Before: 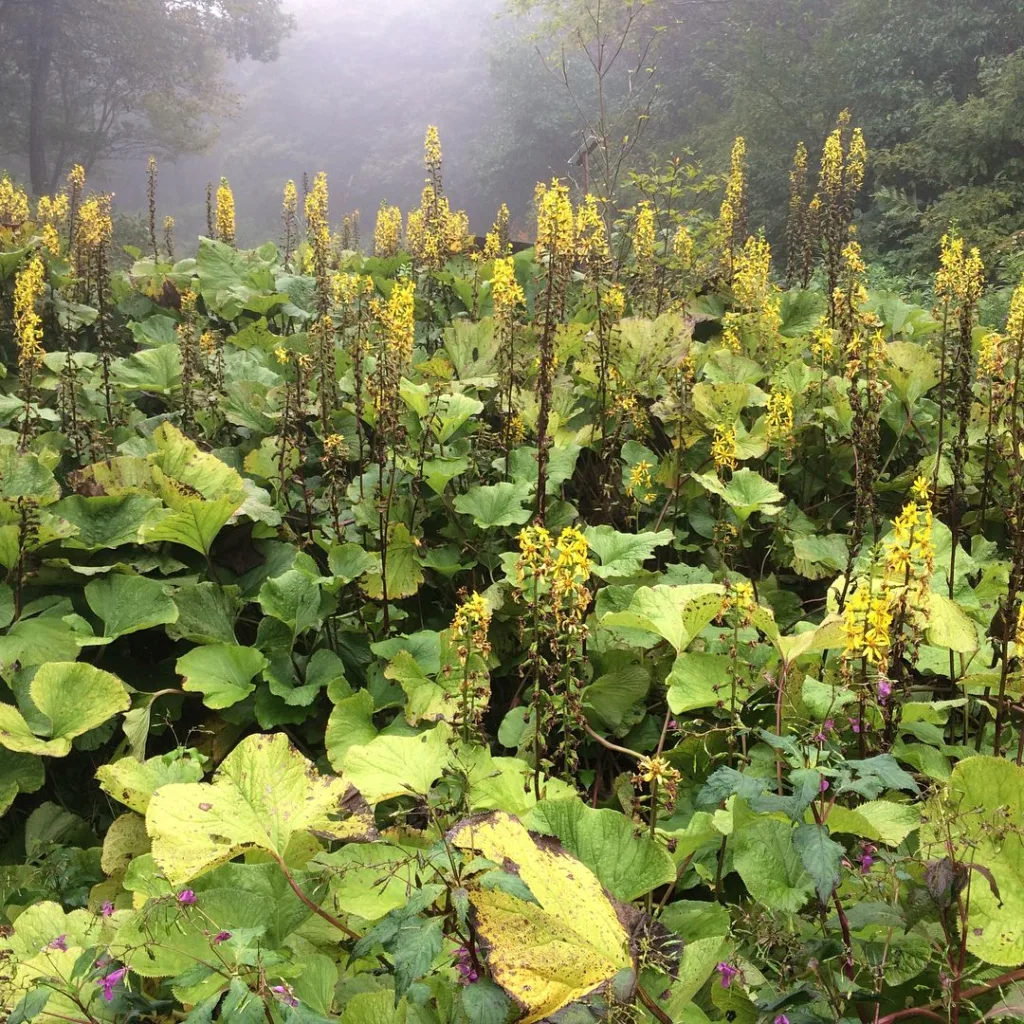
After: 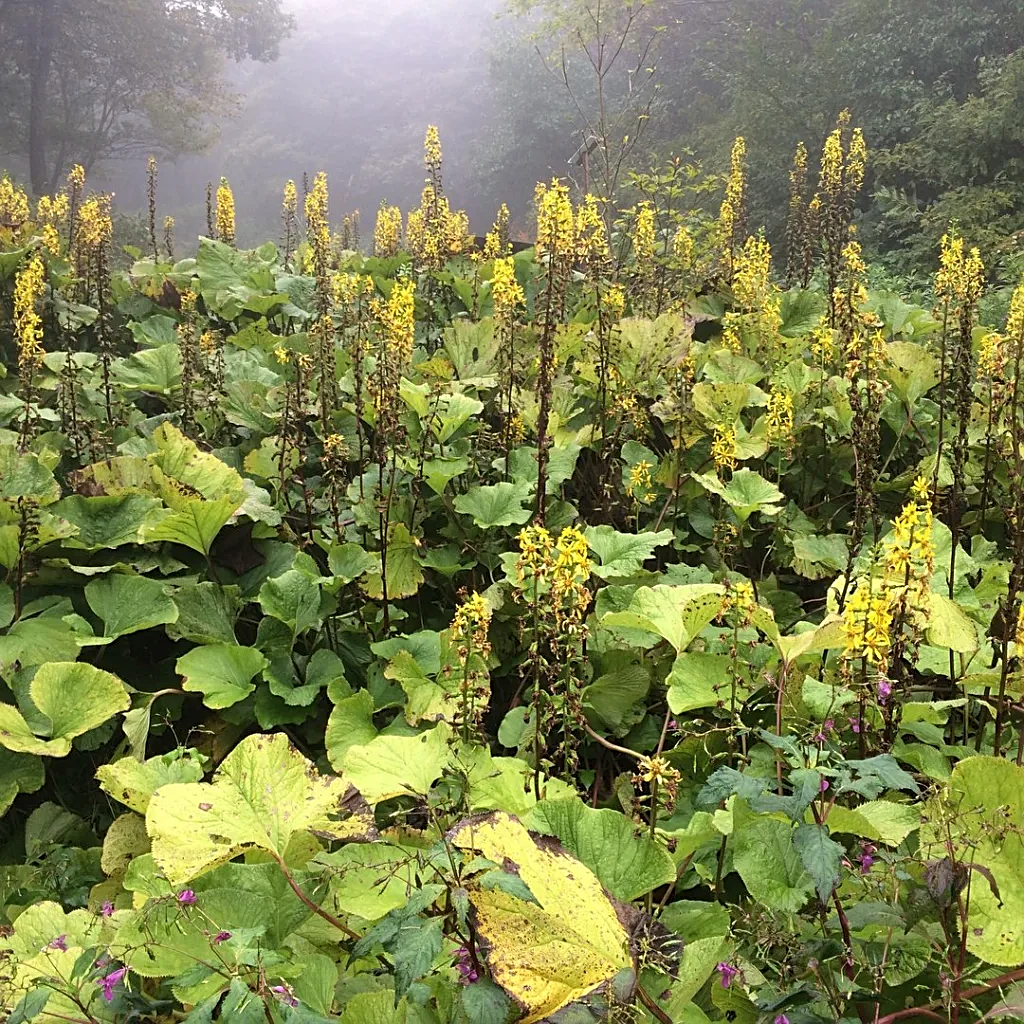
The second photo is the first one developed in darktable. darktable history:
sharpen: on, module defaults
color balance rgb: perceptual saturation grading › global saturation 0.646%
